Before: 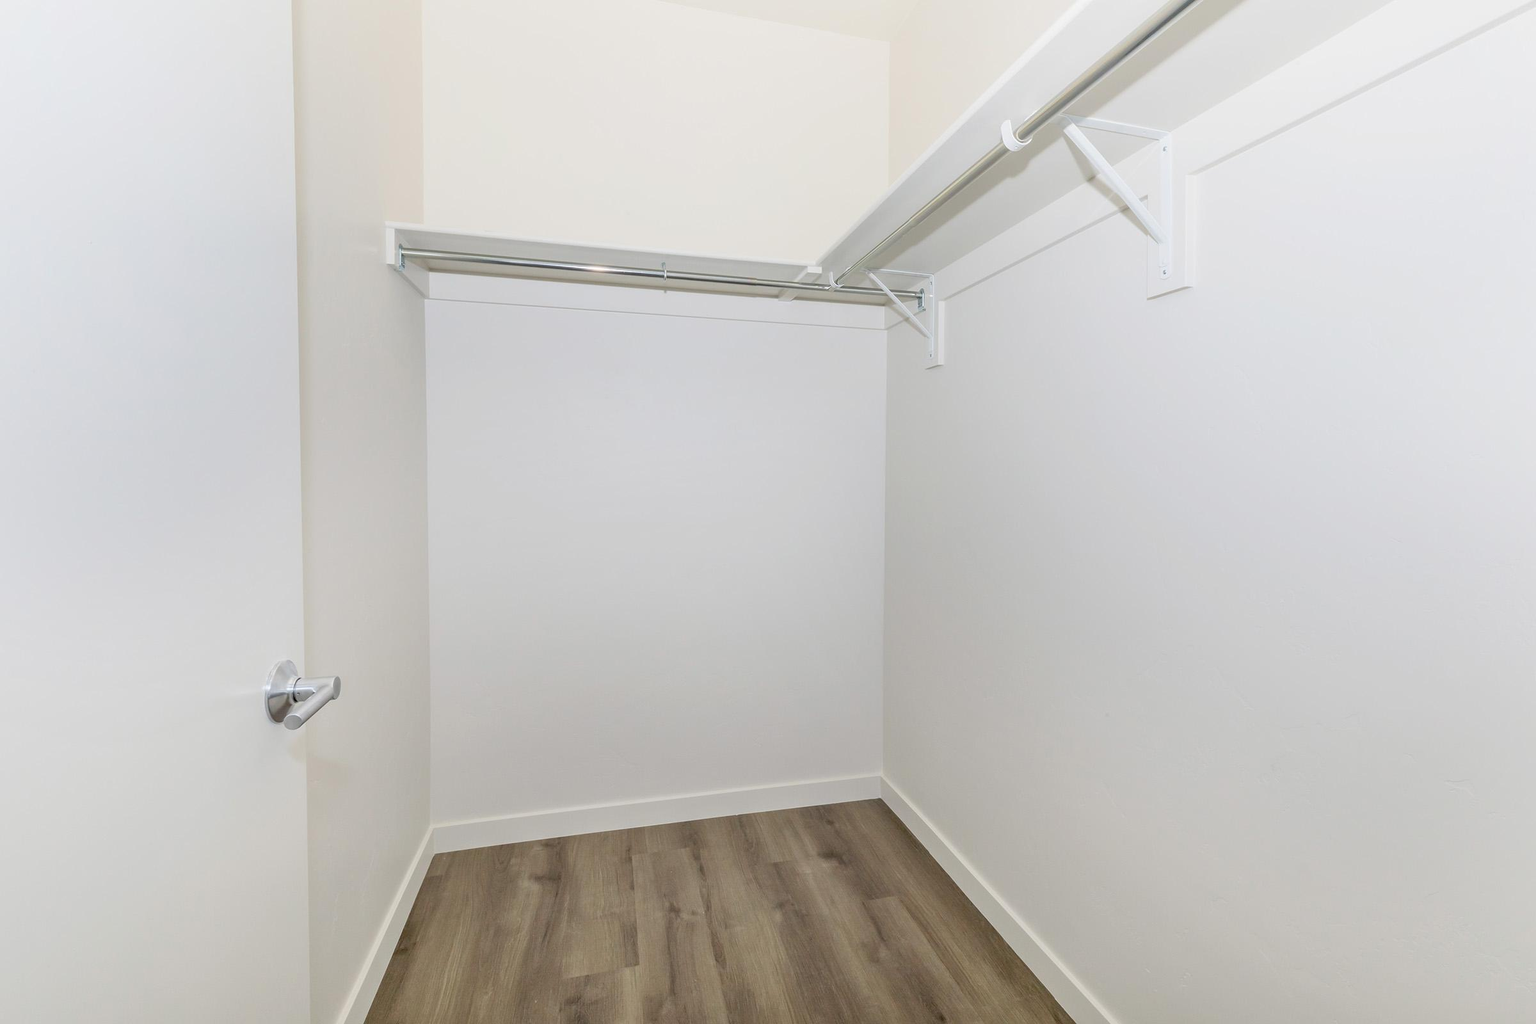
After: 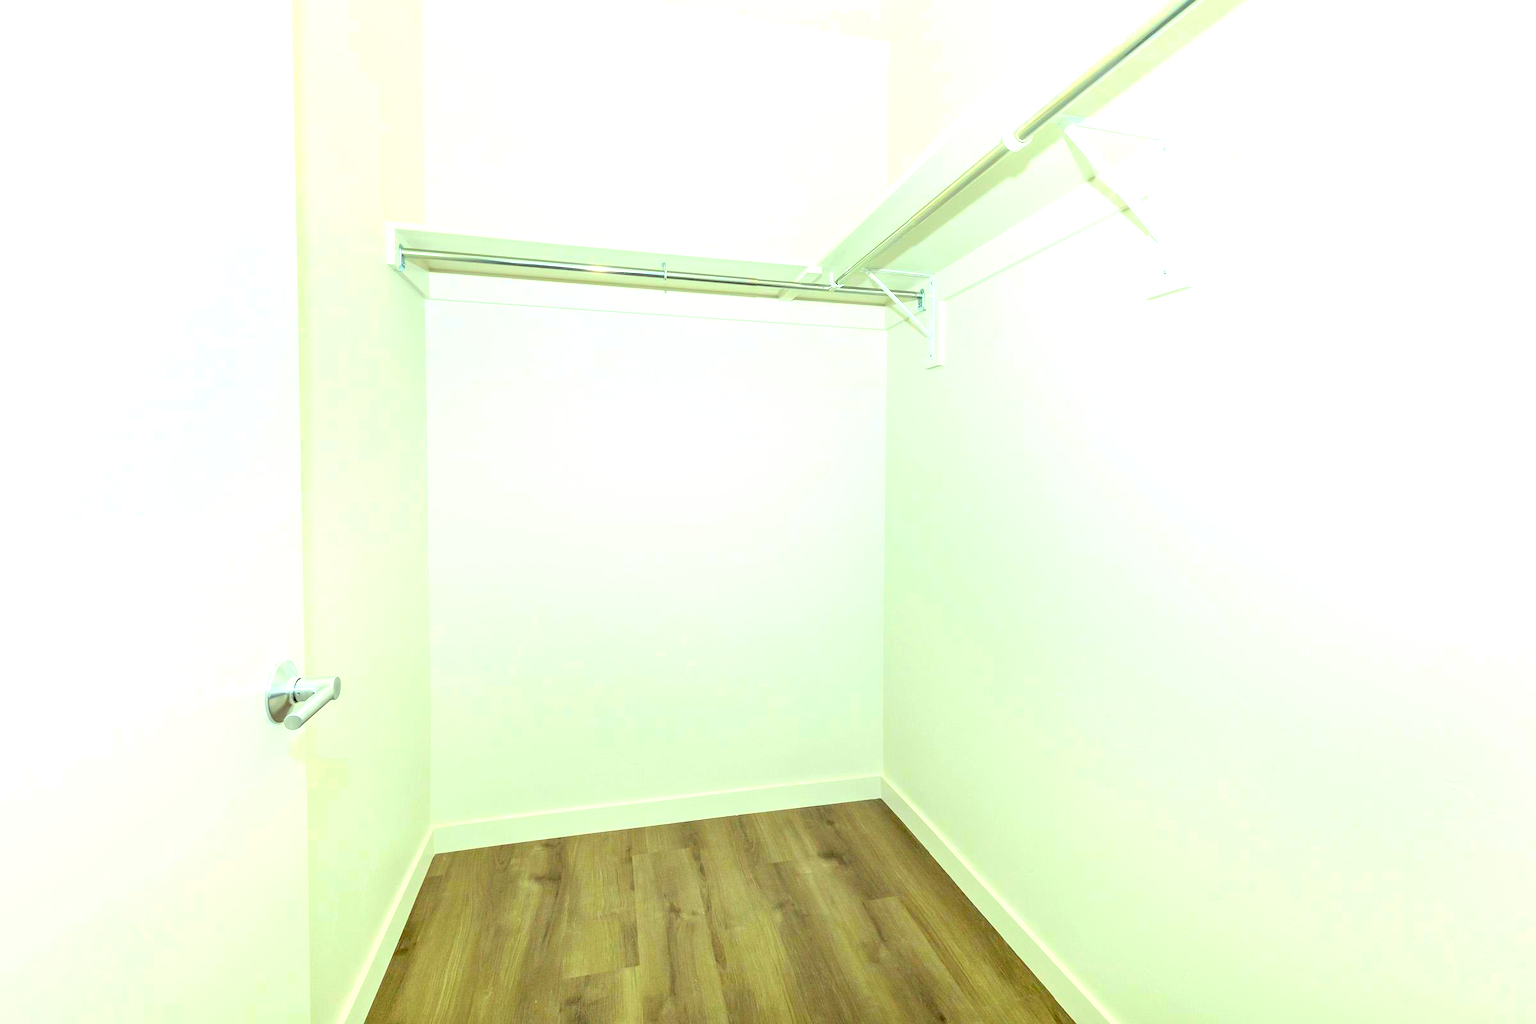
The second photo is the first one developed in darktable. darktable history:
tone equalizer: -8 EV -1.11 EV, -7 EV -1.01 EV, -6 EV -0.891 EV, -5 EV -0.584 EV, -3 EV 0.55 EV, -2 EV 0.892 EV, -1 EV 1.01 EV, +0 EV 1.05 EV, mask exposure compensation -0.503 EV
color correction: highlights a* -11.06, highlights b* 9.91, saturation 1.71
